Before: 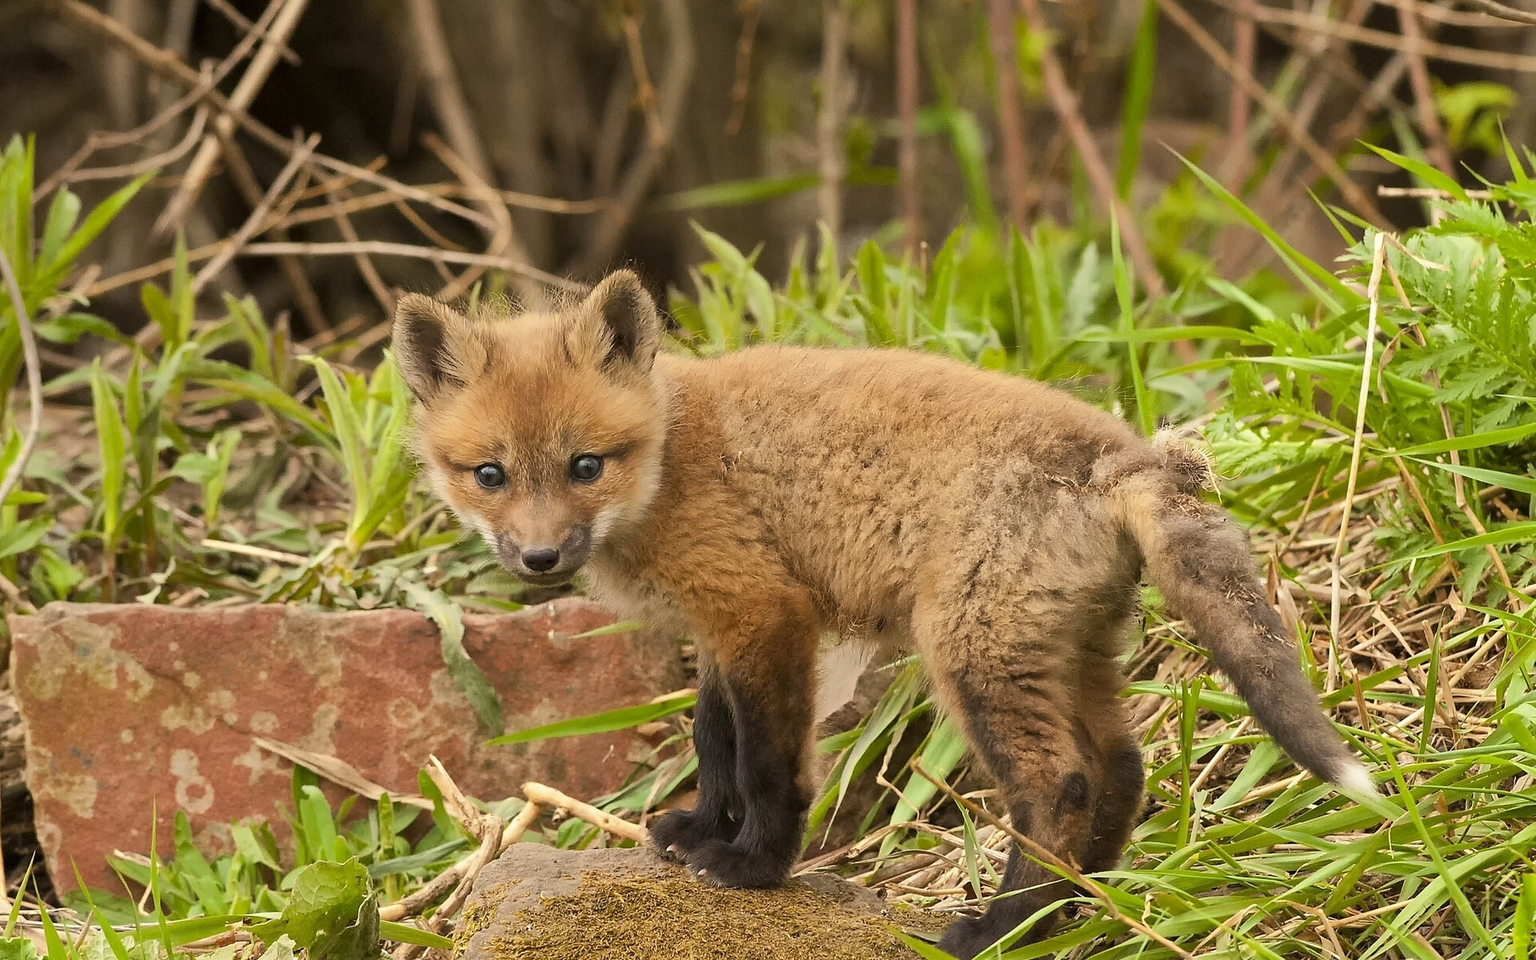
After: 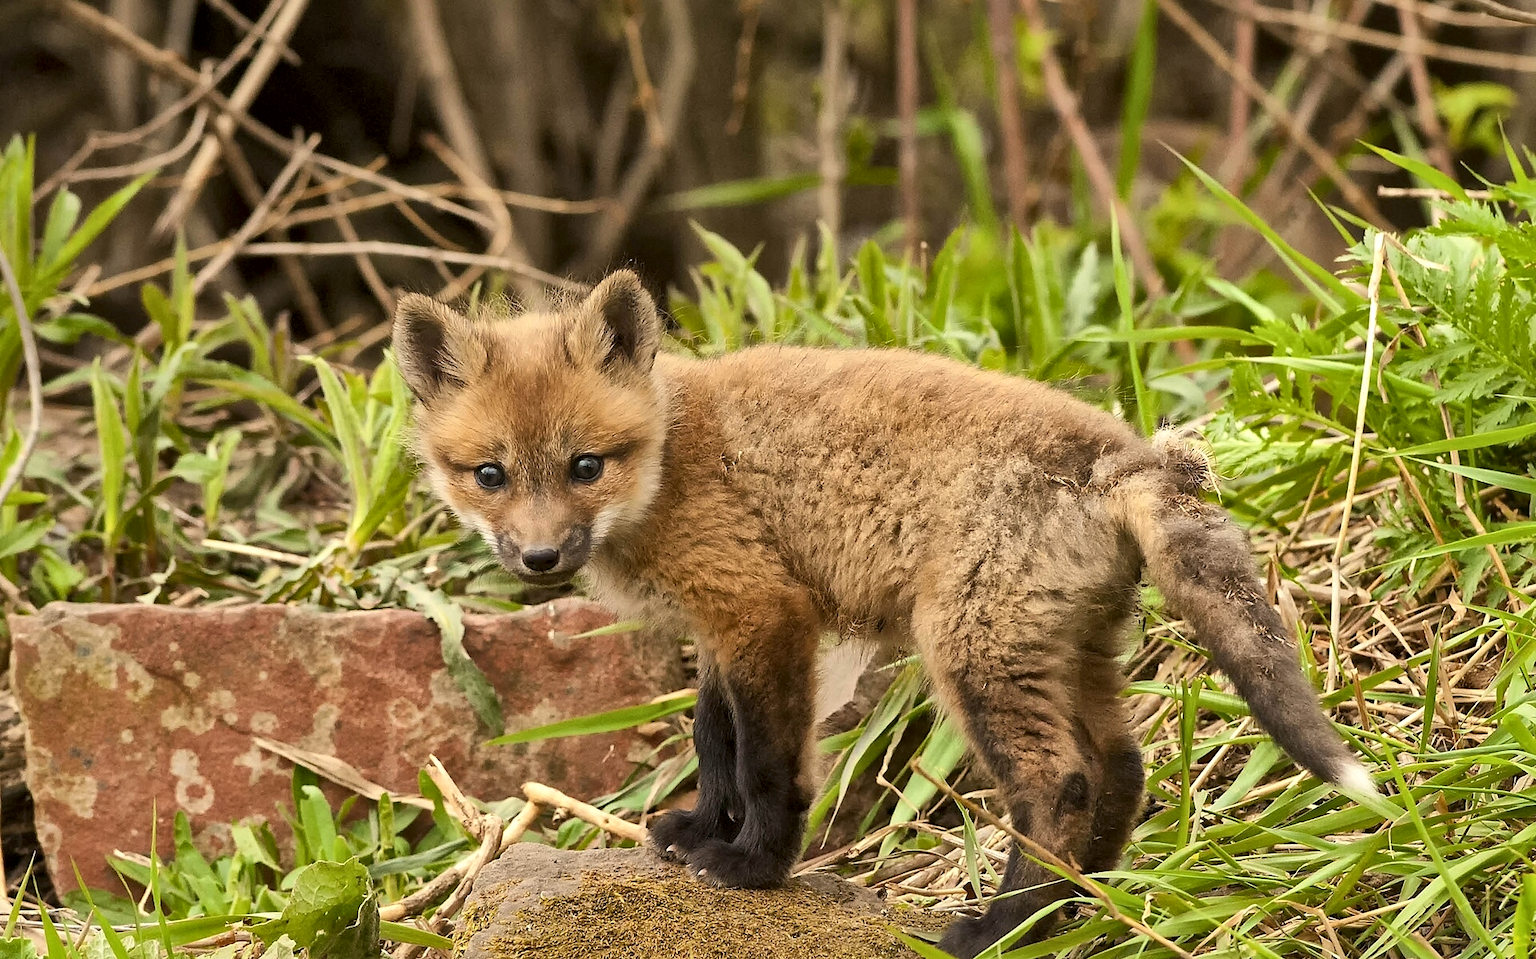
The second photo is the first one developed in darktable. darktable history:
crop: bottom 0.075%
local contrast: mode bilateral grid, contrast 19, coarseness 49, detail 159%, midtone range 0.2
